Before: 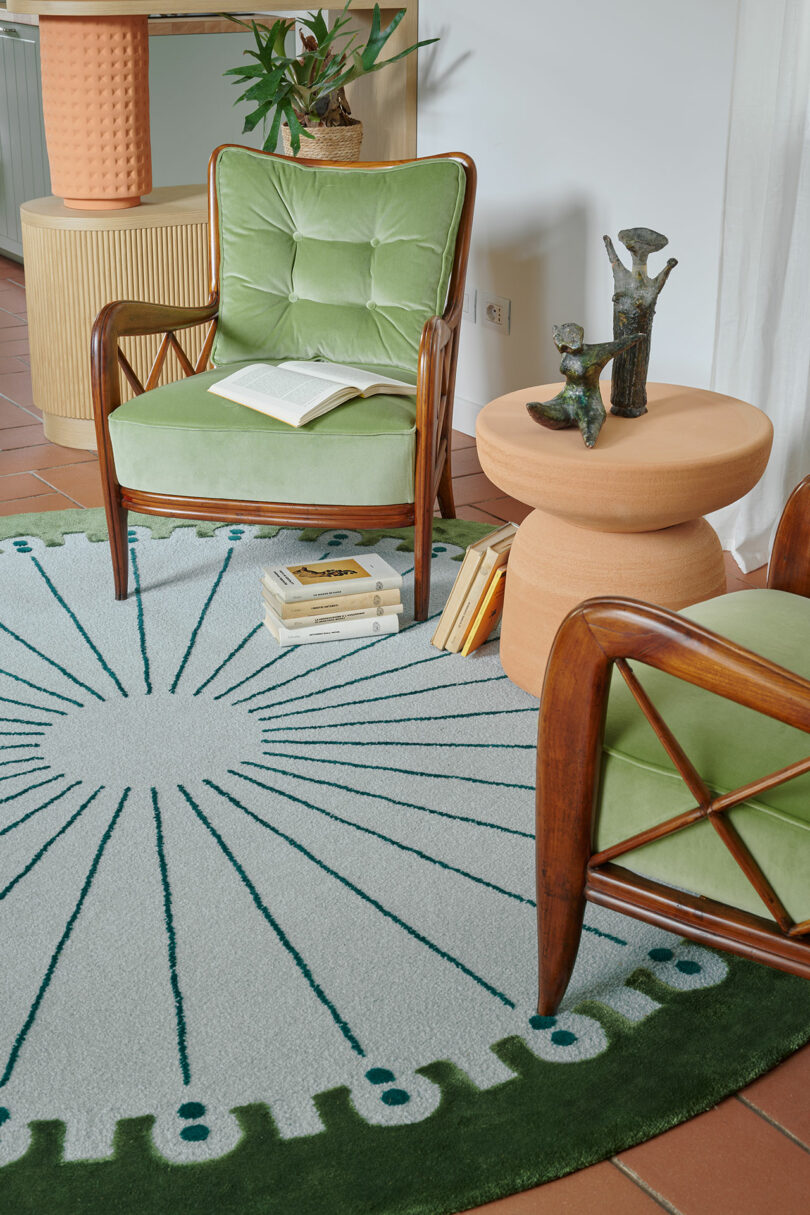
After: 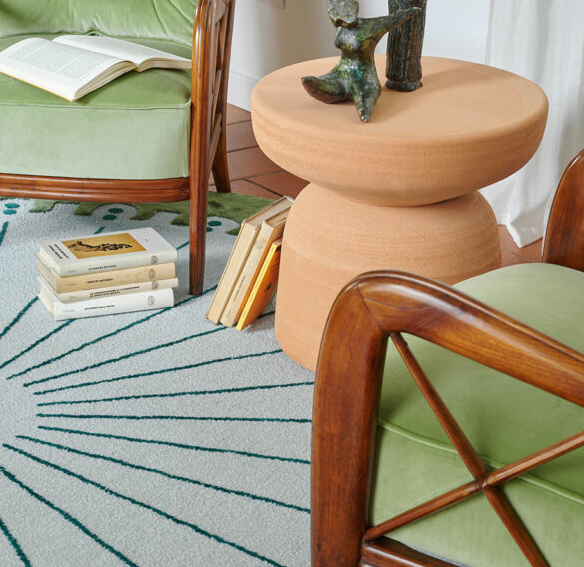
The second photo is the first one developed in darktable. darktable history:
exposure: black level correction 0, exposure 0.199 EV, compensate highlight preservation false
crop and rotate: left 27.834%, top 26.852%, bottom 26.467%
